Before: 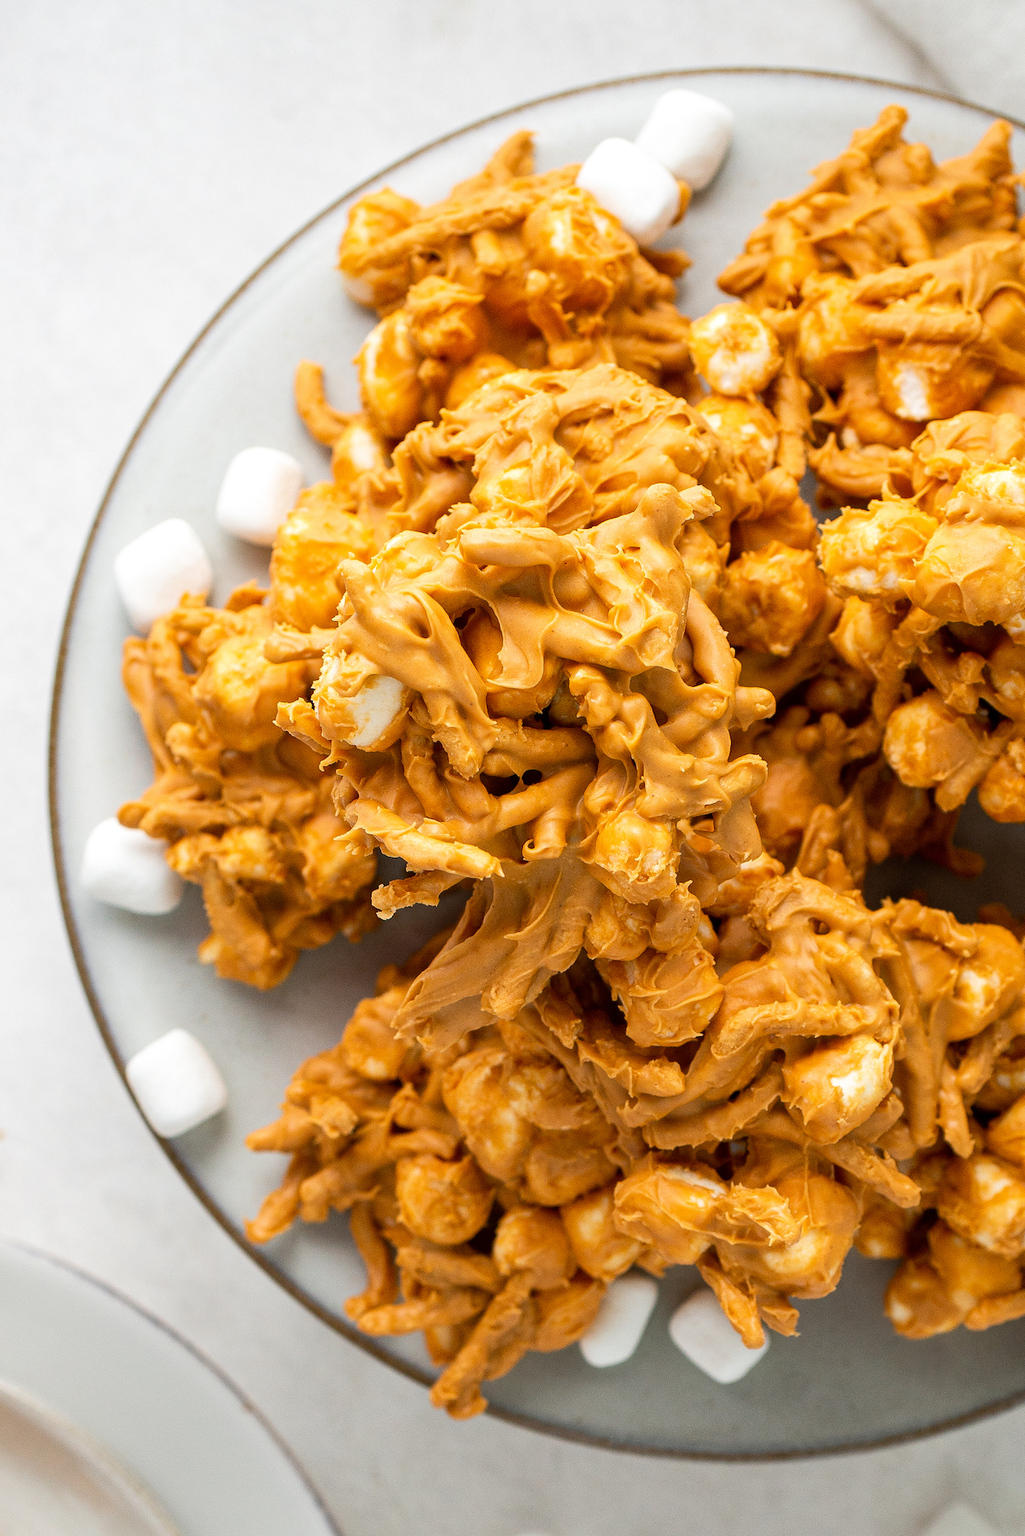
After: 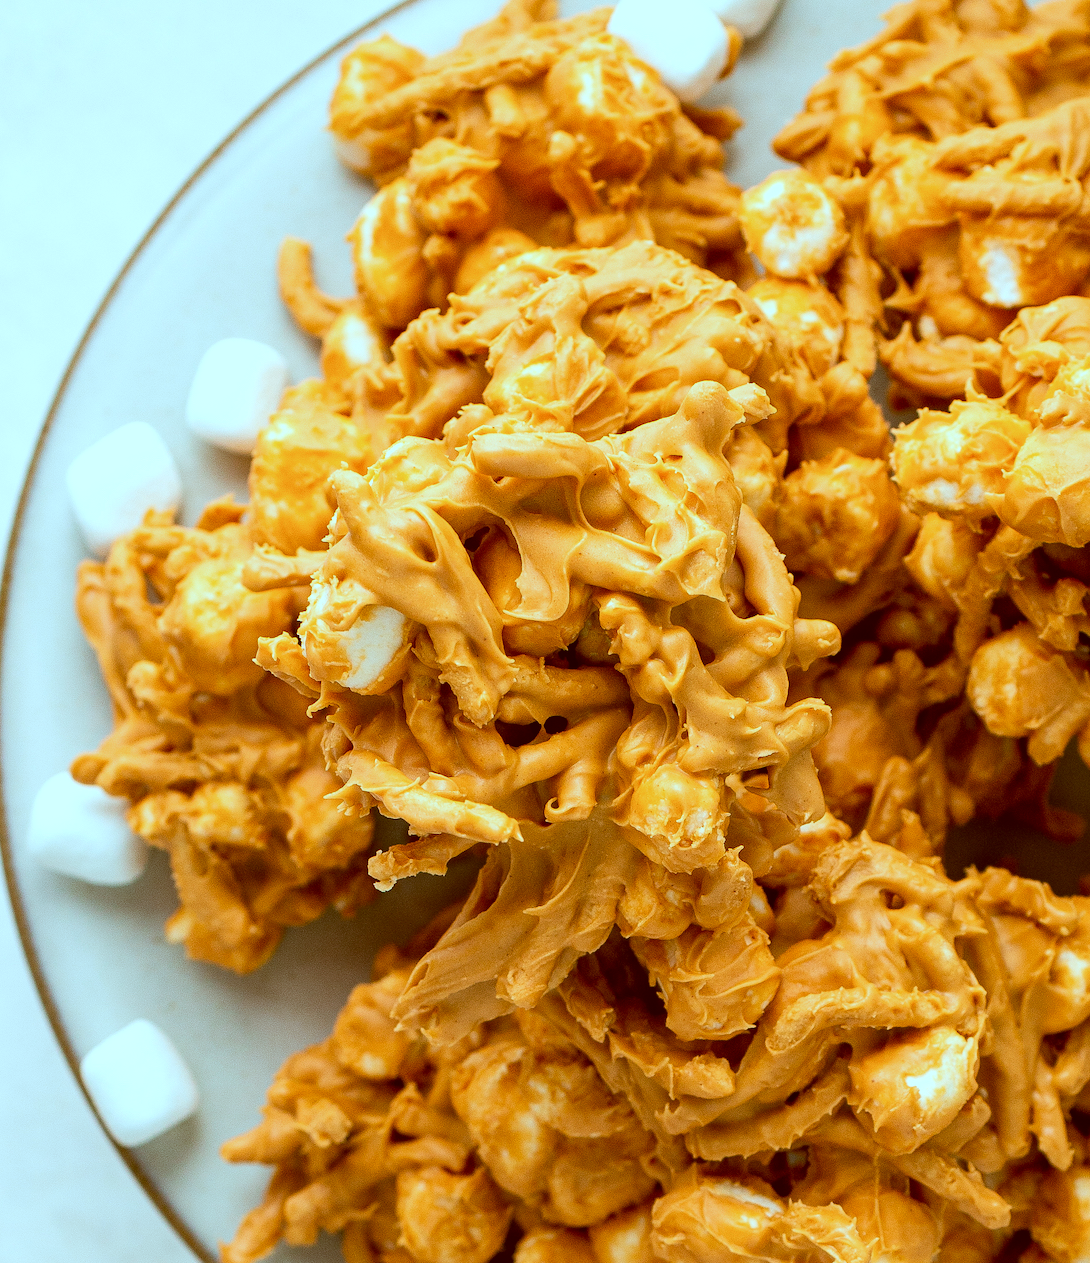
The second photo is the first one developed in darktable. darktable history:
crop: left 5.596%, top 10.314%, right 3.534%, bottom 19.395%
color correction: highlights a* -14.62, highlights b* -16.22, shadows a* 10.12, shadows b* 29.4
